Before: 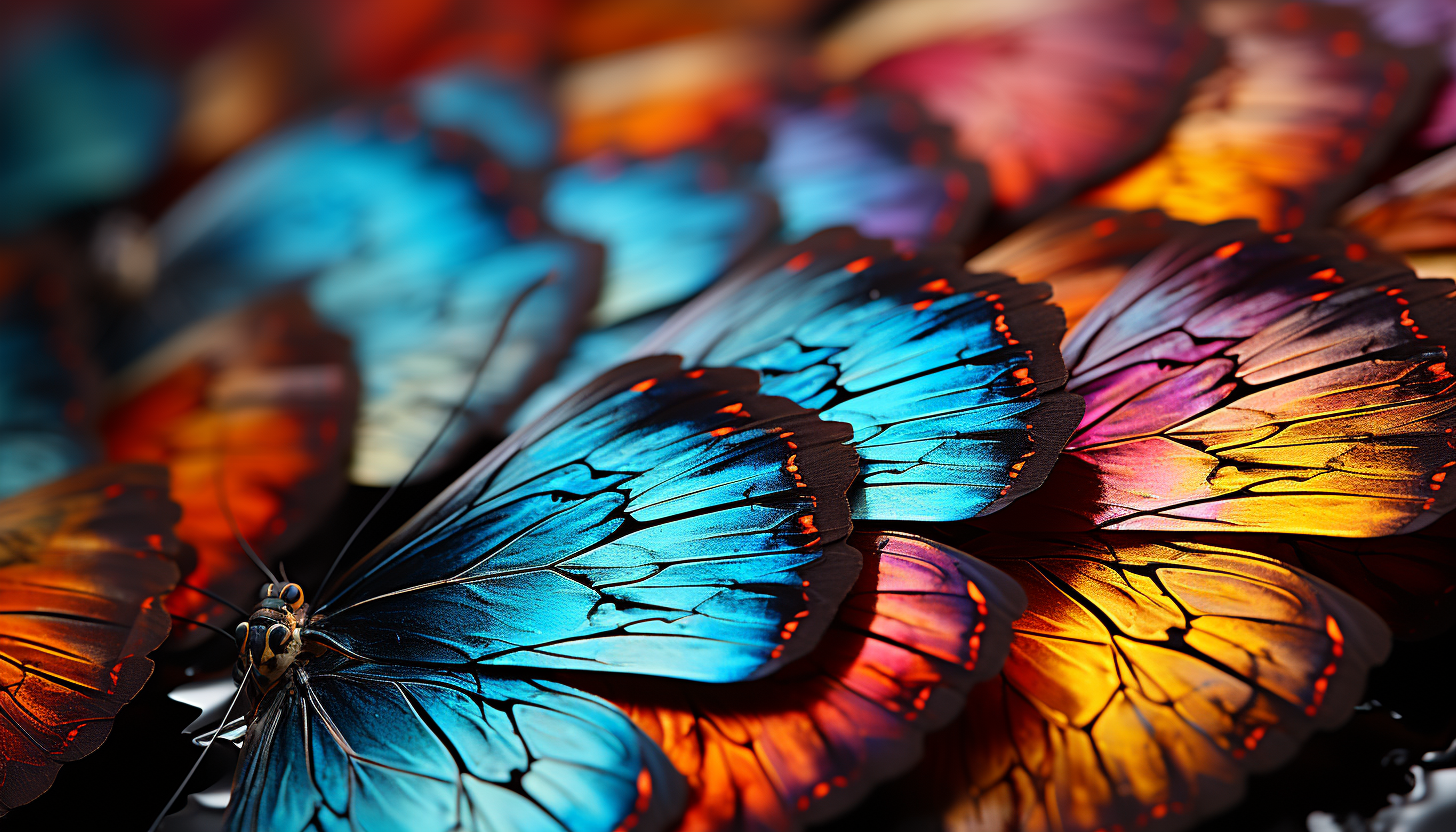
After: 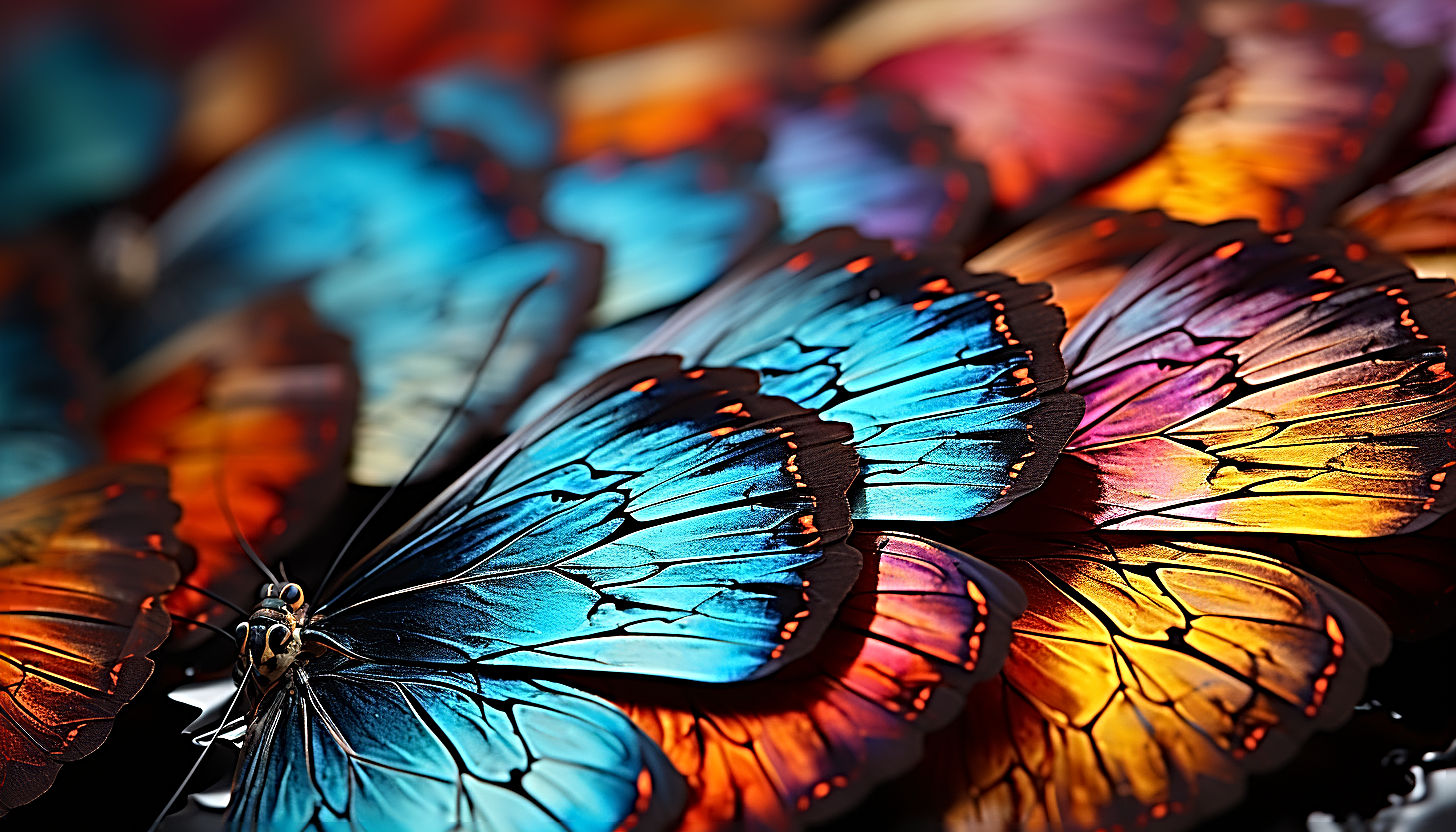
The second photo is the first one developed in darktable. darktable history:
sharpen: radius 3.702, amount 0.944
